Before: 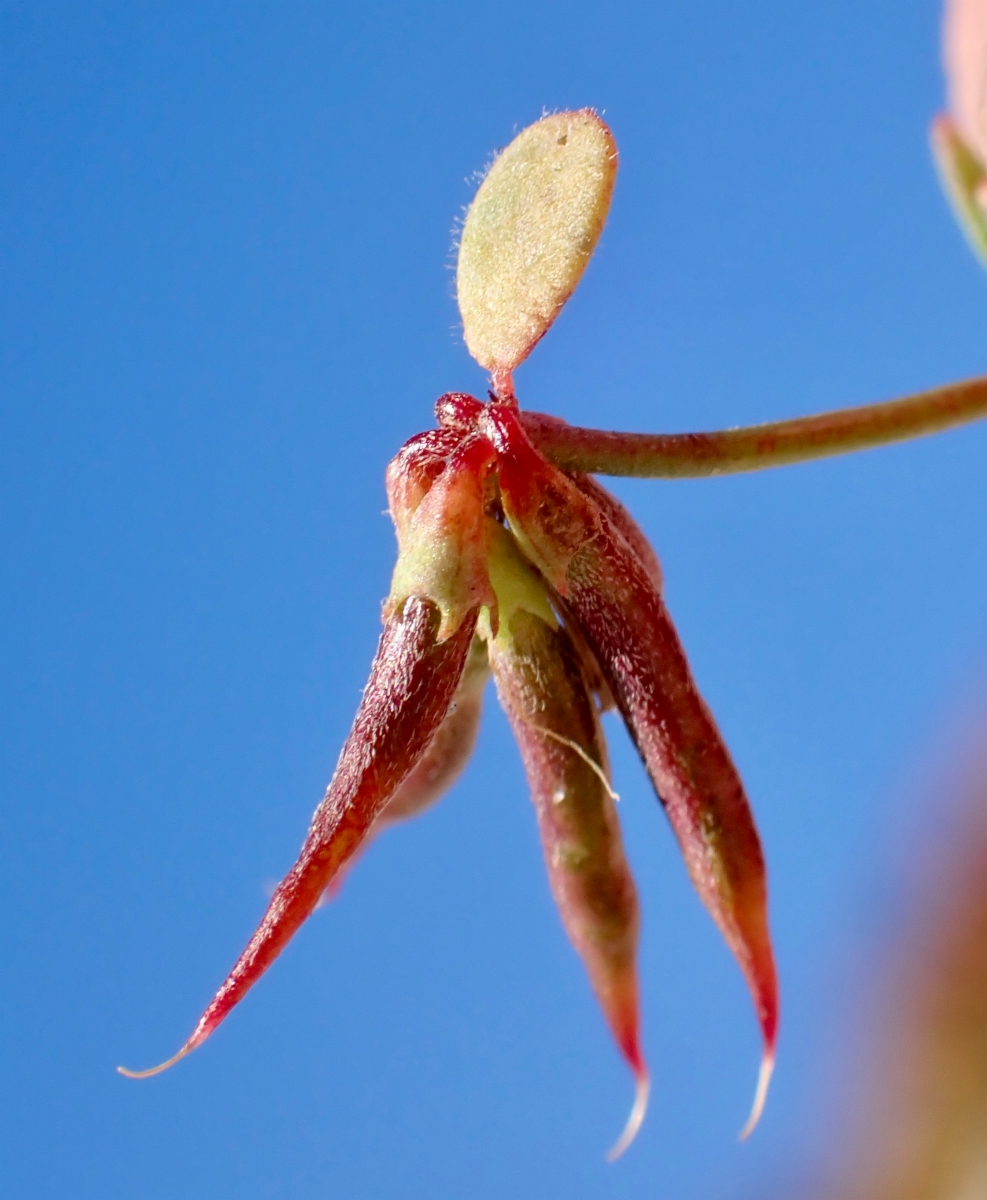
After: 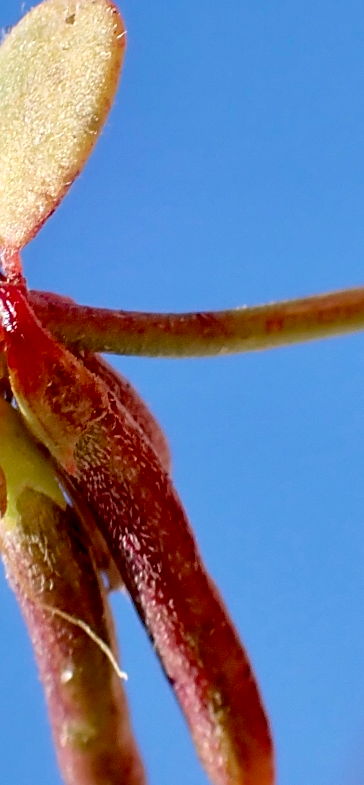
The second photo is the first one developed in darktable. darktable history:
exposure: black level correction 0.007, exposure 0.089 EV, compensate exposure bias true, compensate highlight preservation false
crop and rotate: left 49.867%, top 10.129%, right 13.192%, bottom 24.42%
sharpen: on, module defaults
